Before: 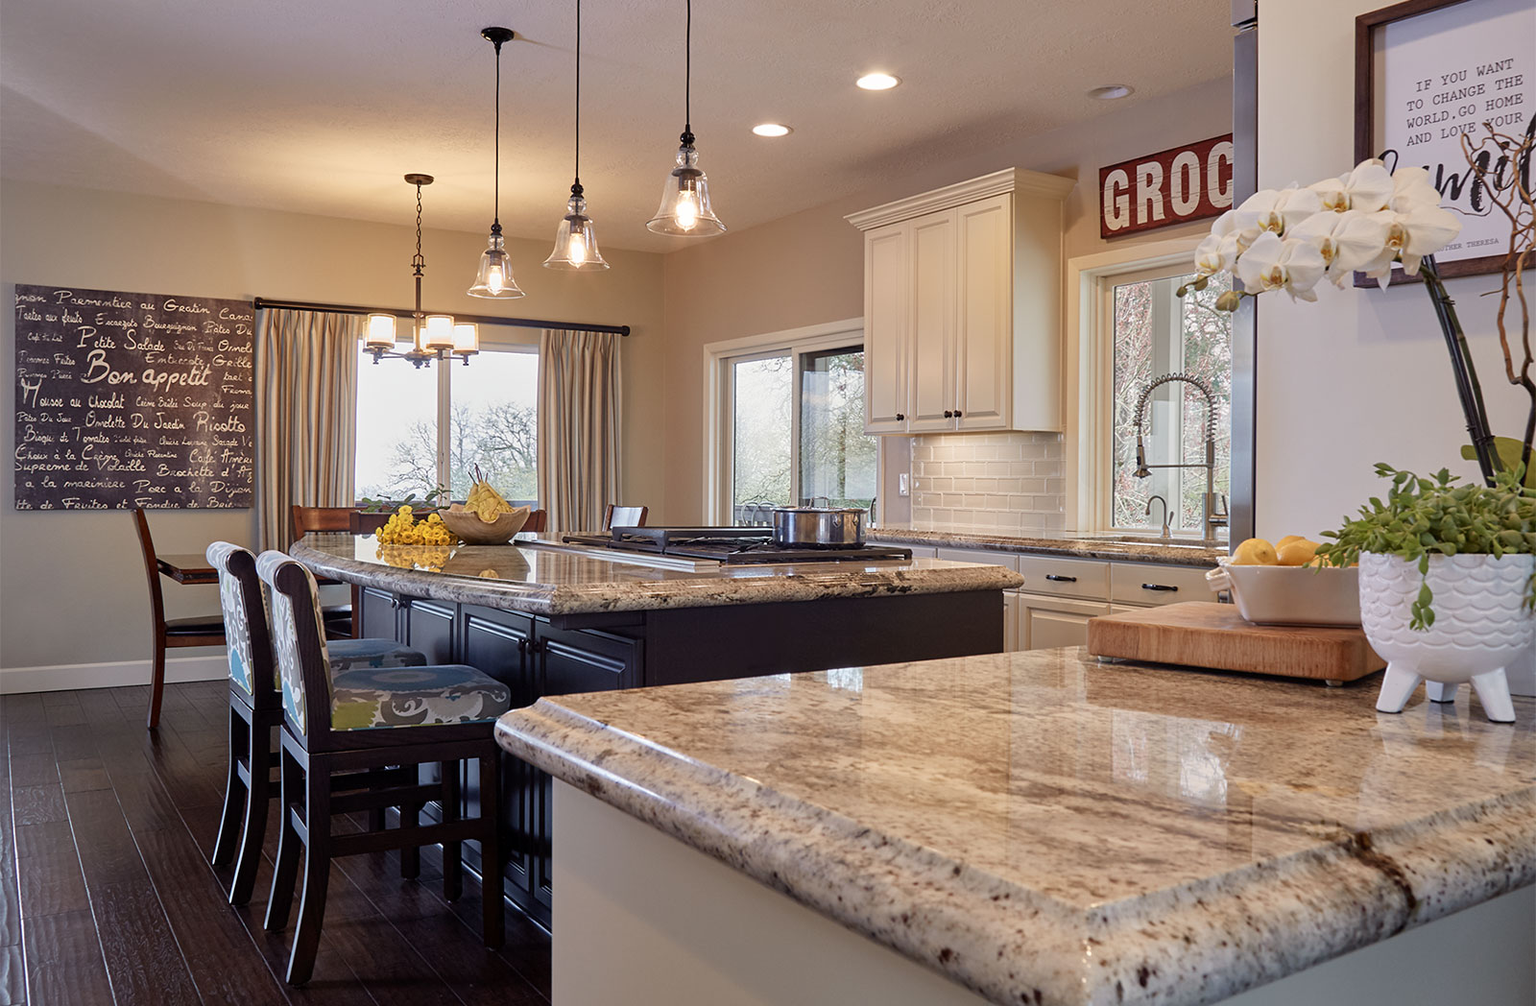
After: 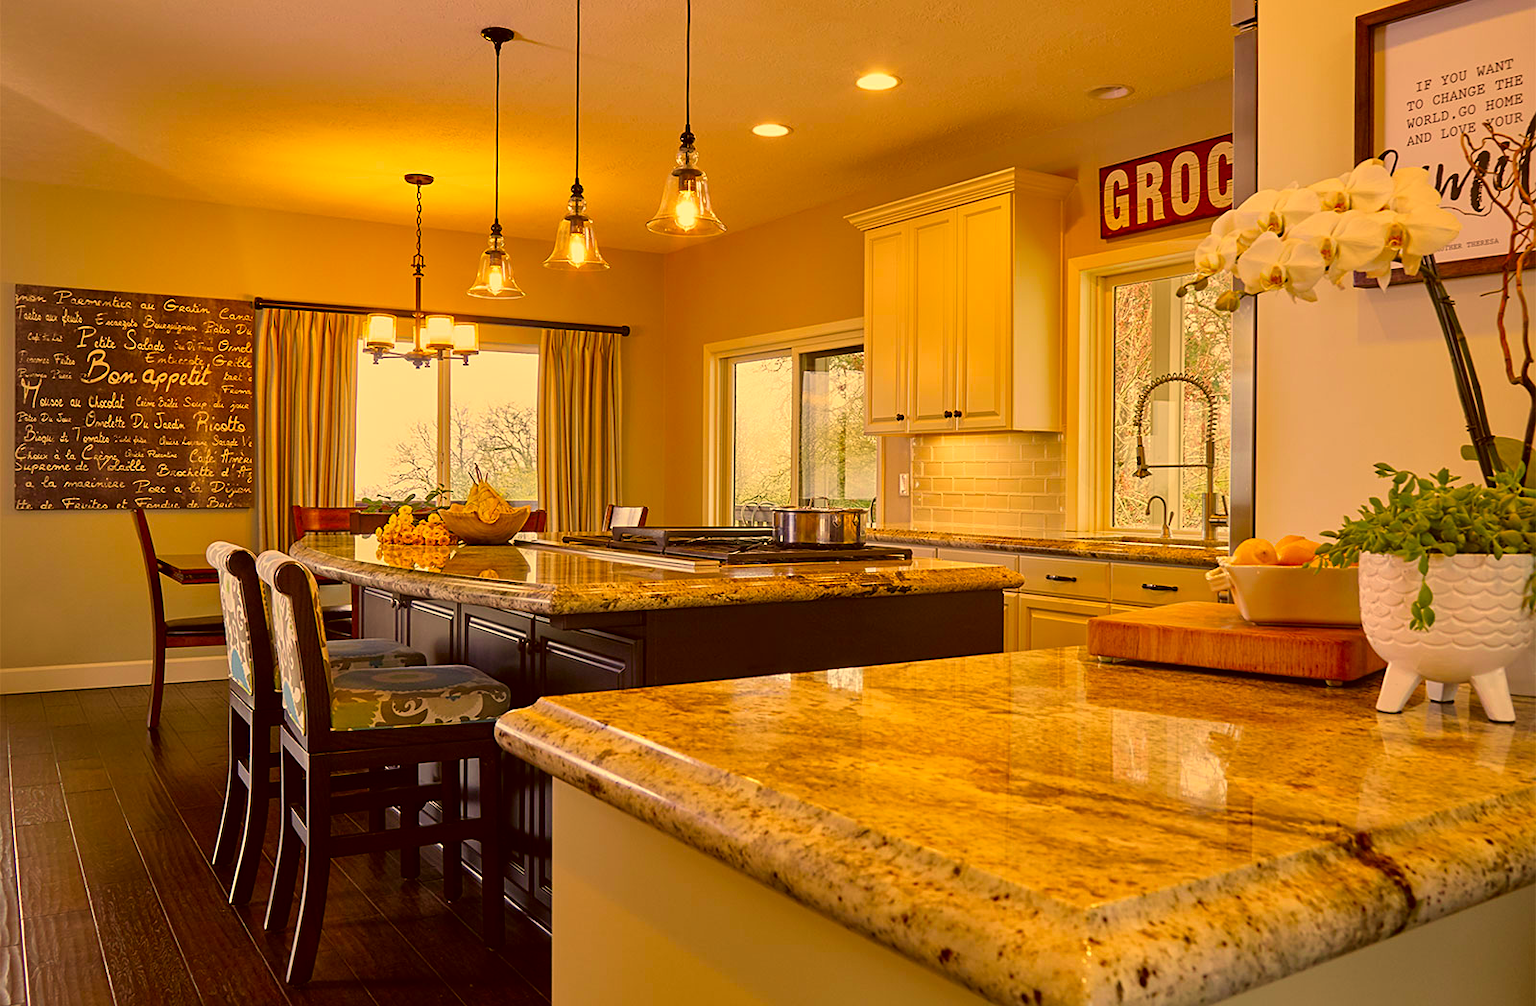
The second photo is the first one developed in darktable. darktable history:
color correction: highlights a* 10.44, highlights b* 30.04, shadows a* 2.73, shadows b* 17.51, saturation 1.72
color balance rgb: global vibrance 10%
sharpen: amount 0.2
